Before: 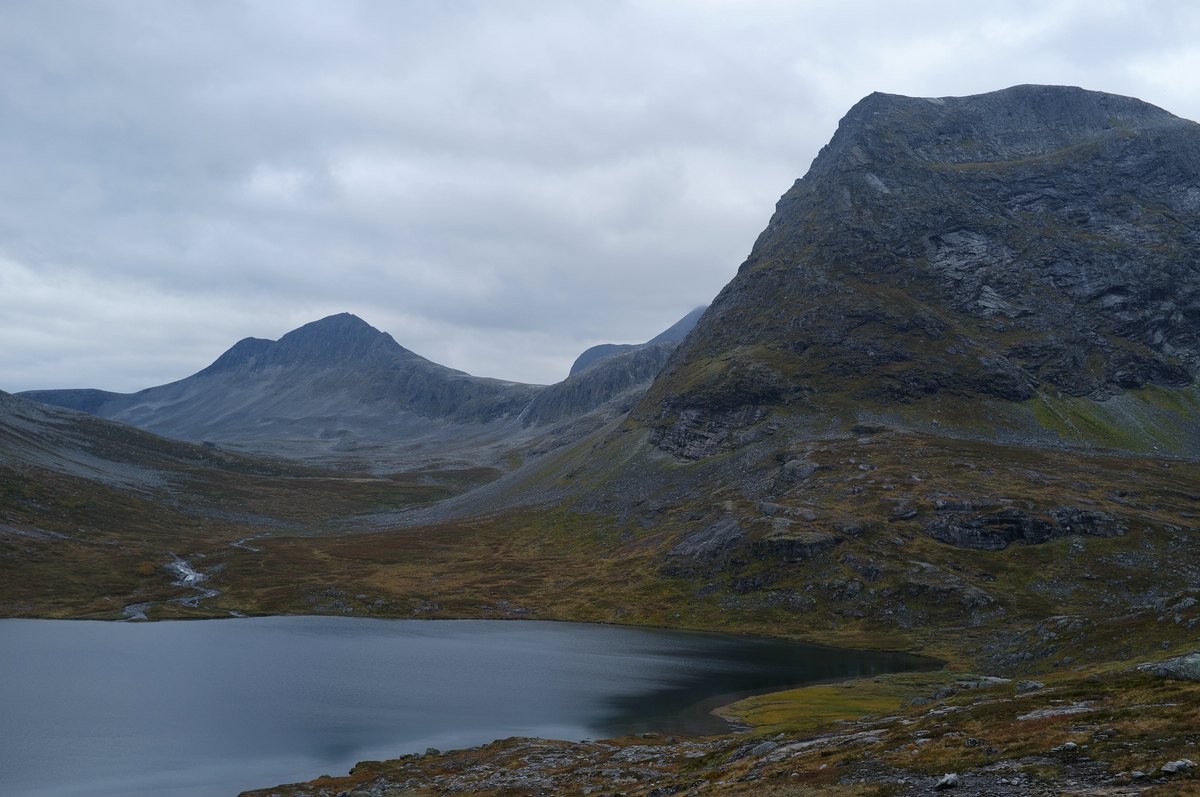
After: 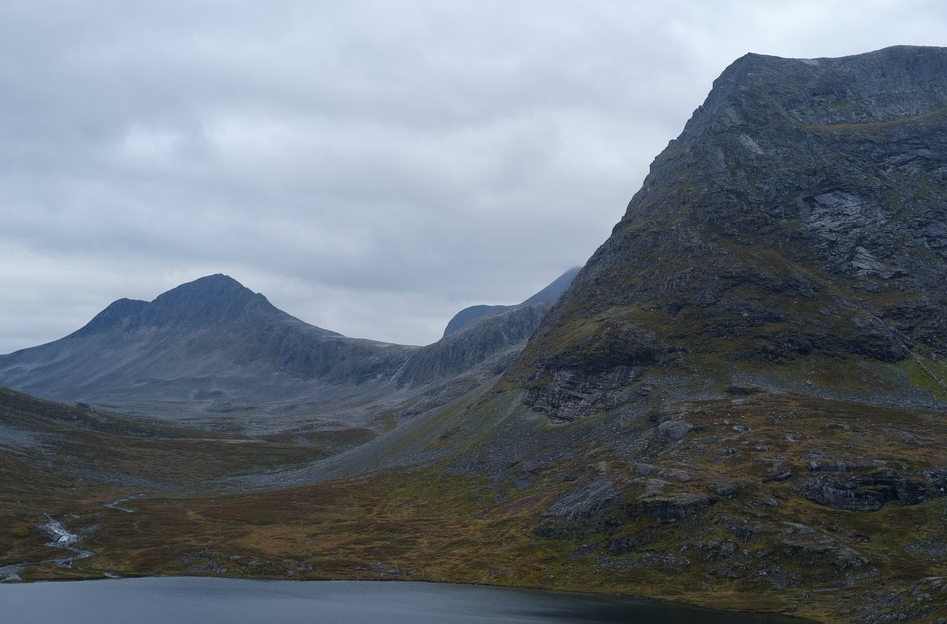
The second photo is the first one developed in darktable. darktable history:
crop and rotate: left 10.577%, top 5.001%, right 10.495%, bottom 16.641%
